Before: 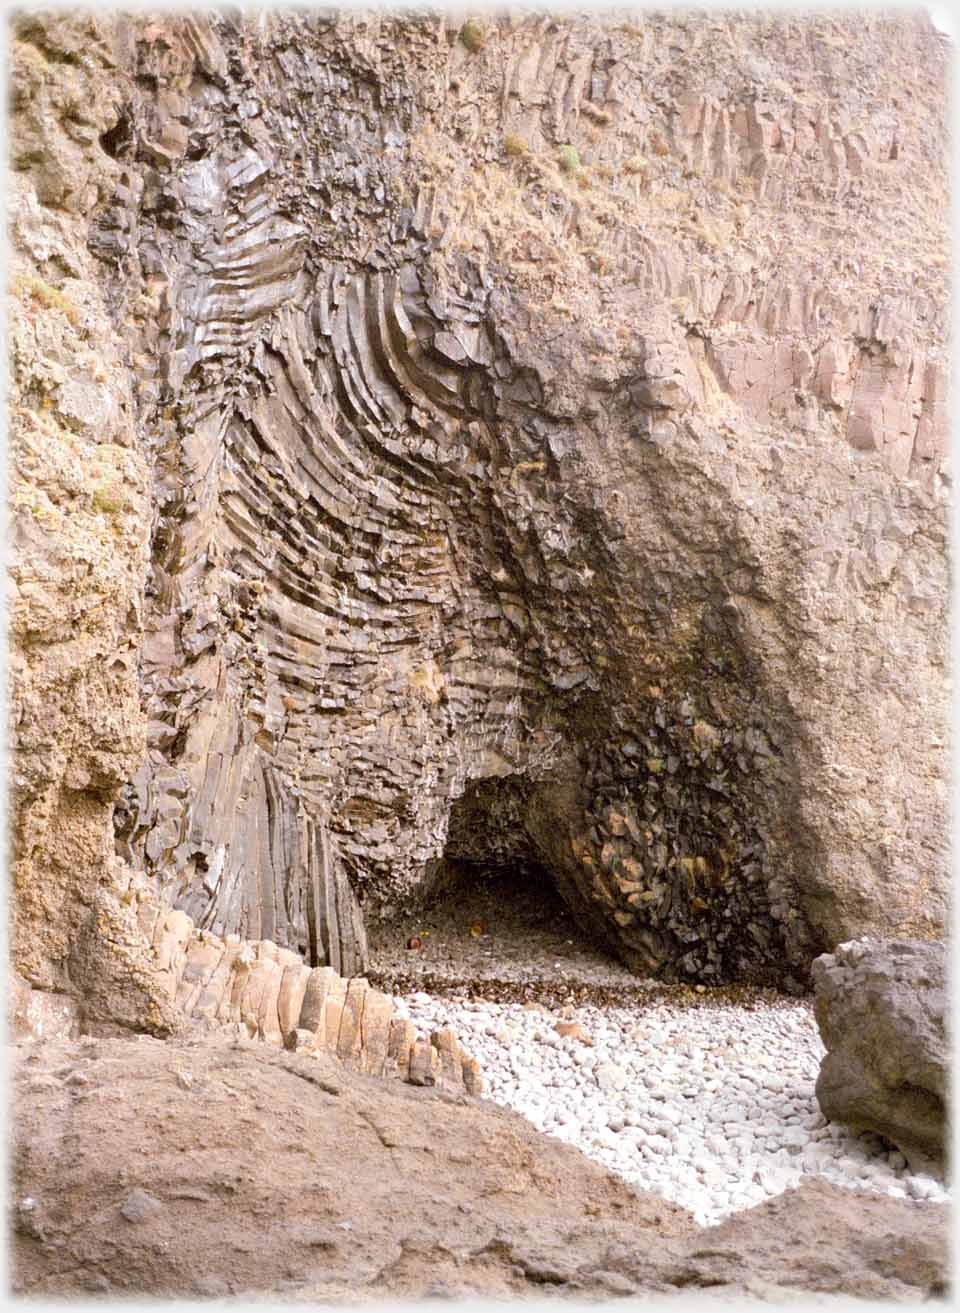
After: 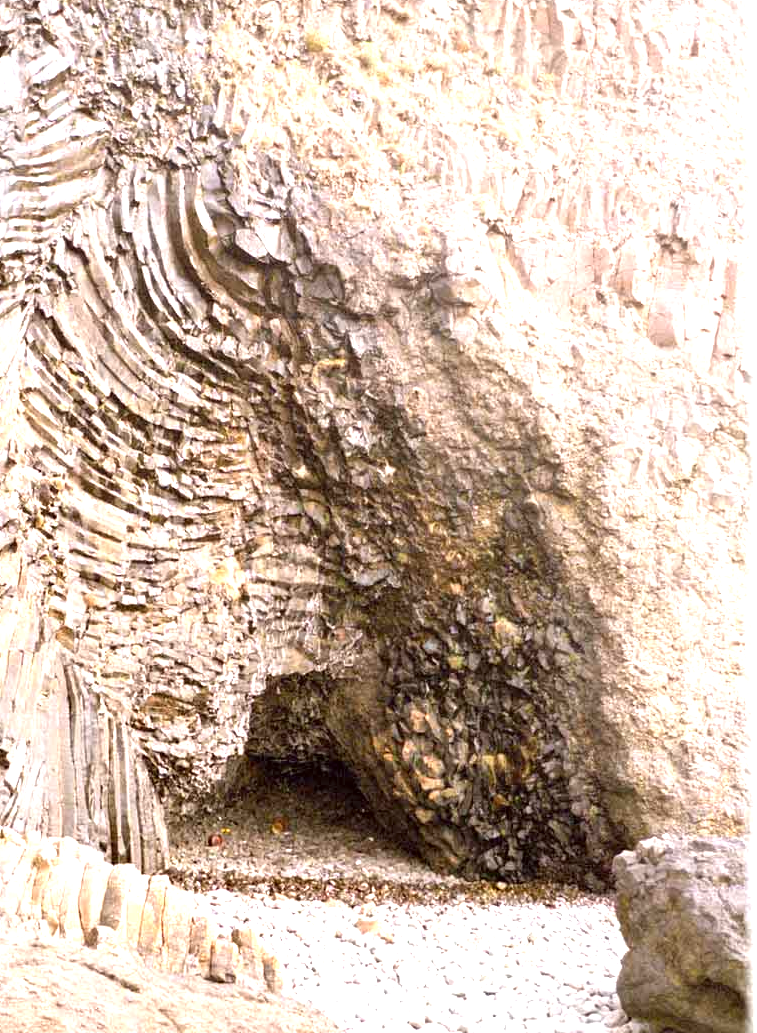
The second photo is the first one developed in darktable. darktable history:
exposure: exposure 1 EV, compensate highlight preservation false
crop and rotate: left 20.74%, top 7.912%, right 0.375%, bottom 13.378%
